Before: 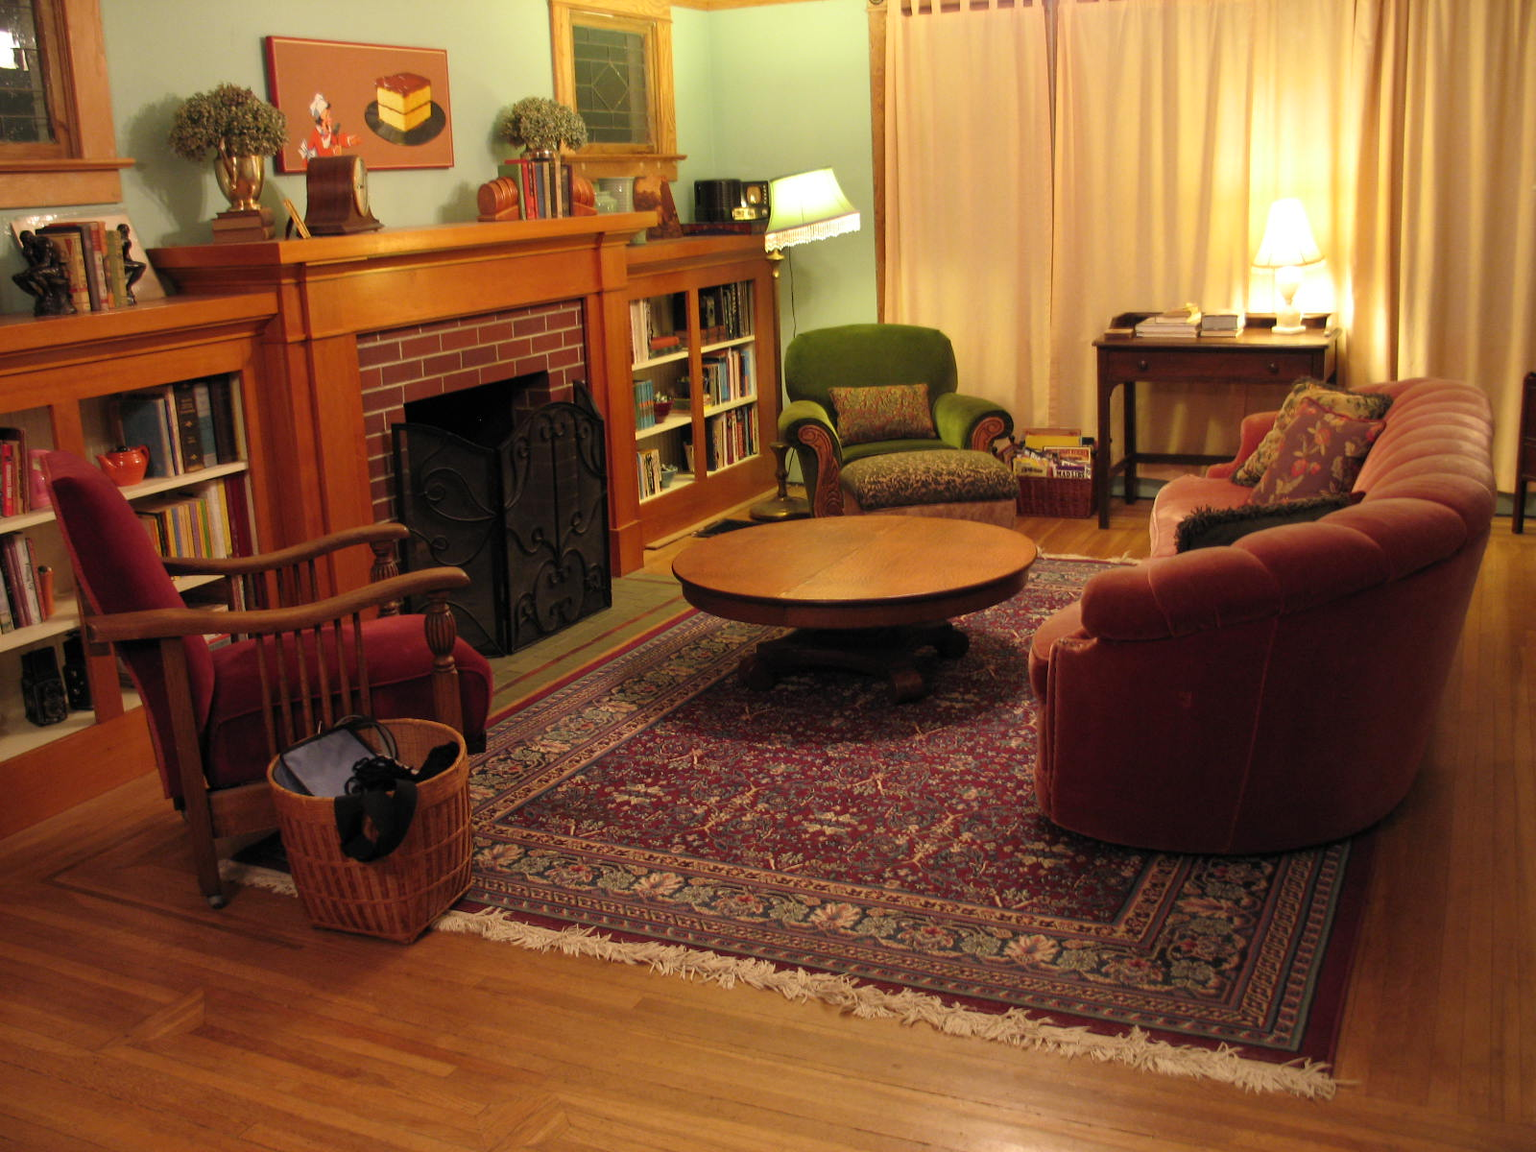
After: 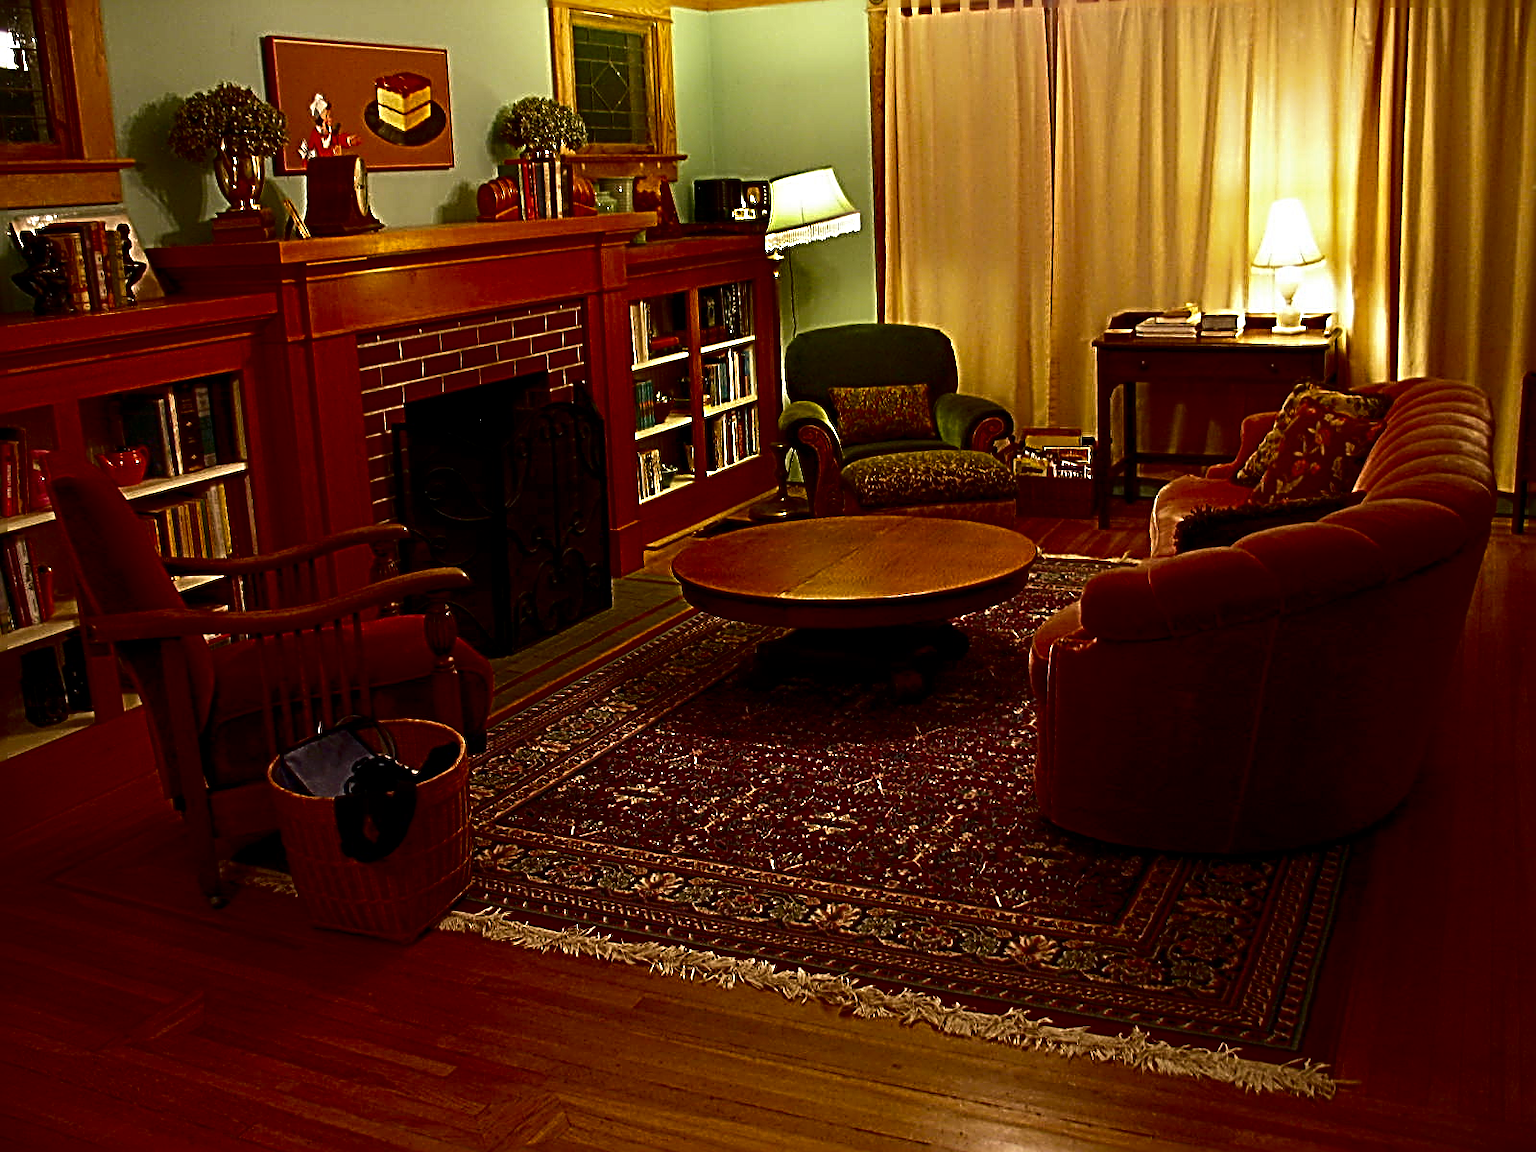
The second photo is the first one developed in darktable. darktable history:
contrast brightness saturation: contrast 0.09, brightness -0.59, saturation 0.17
tone equalizer: on, module defaults
sharpen: radius 3.158, amount 1.731
